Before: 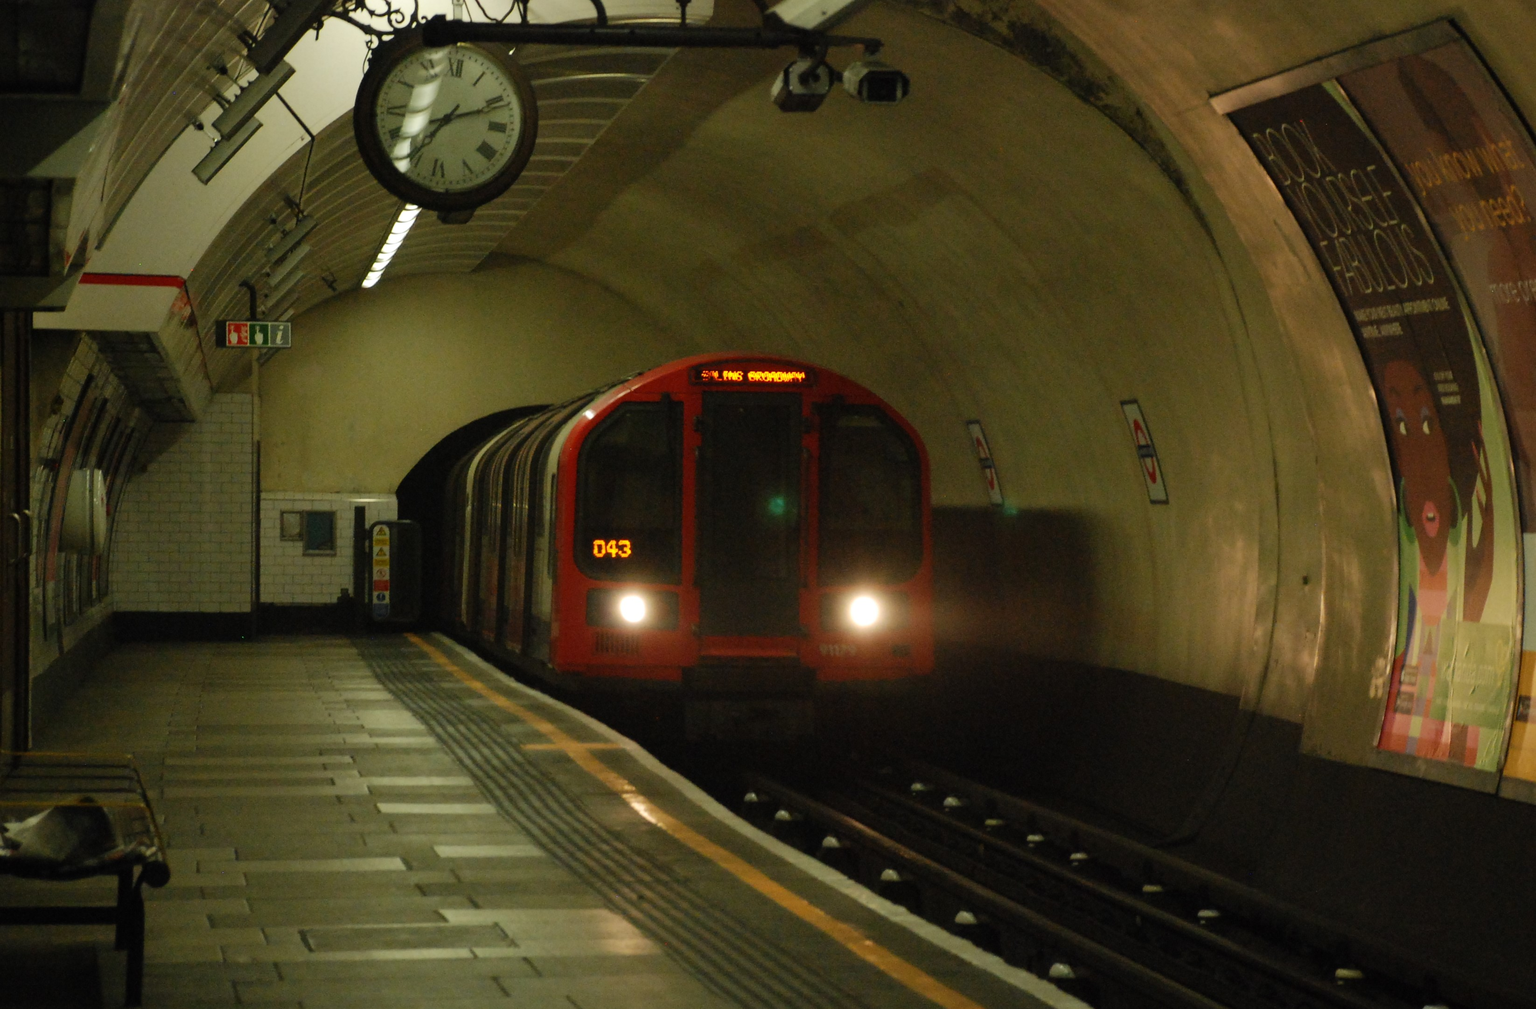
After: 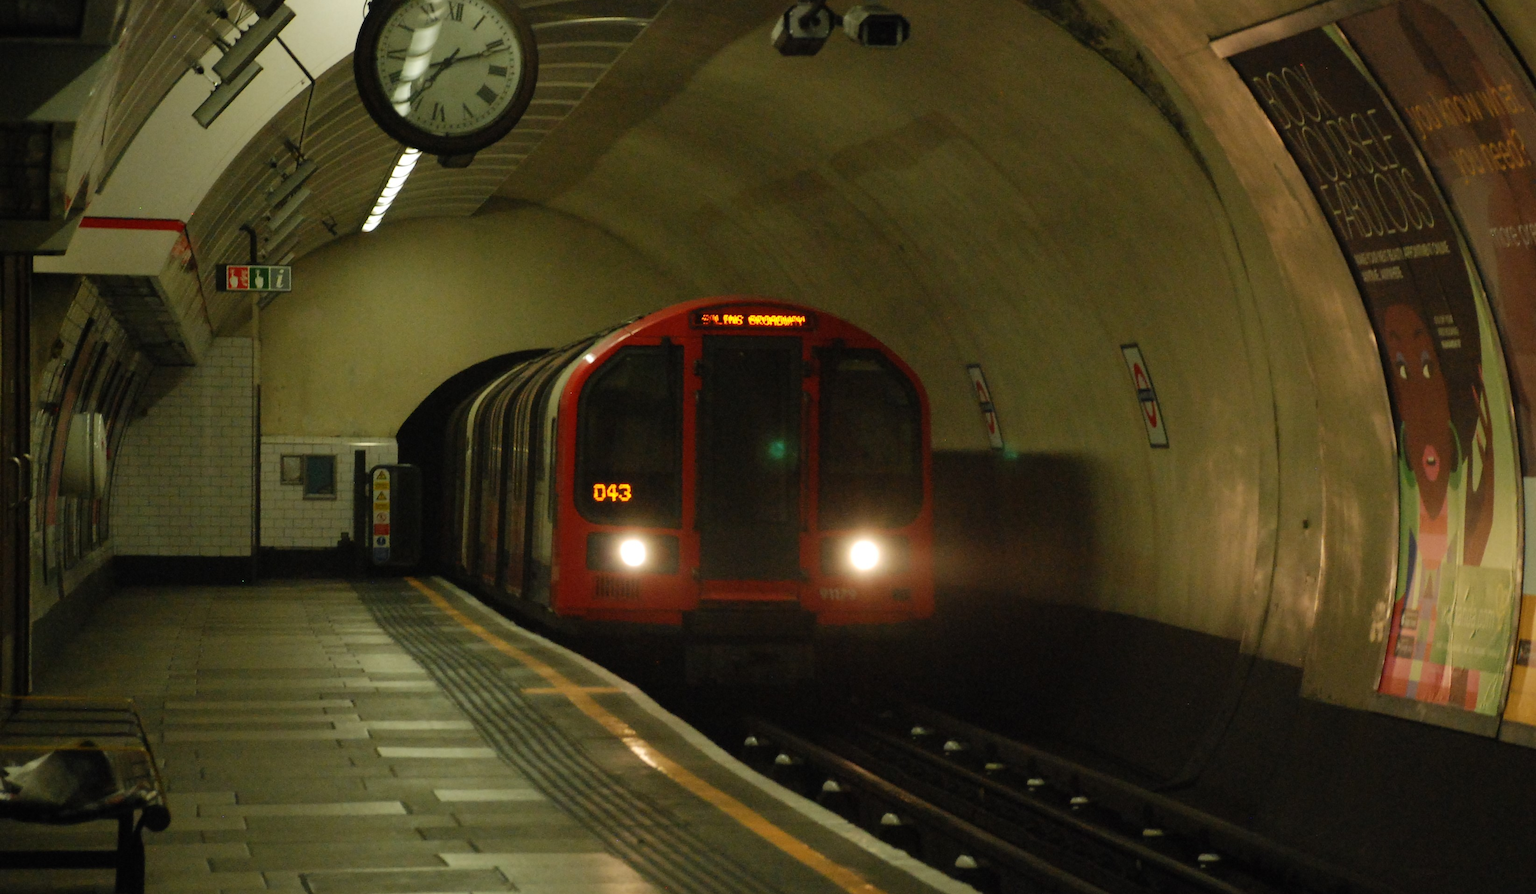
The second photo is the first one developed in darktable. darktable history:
crop and rotate: top 5.619%, bottom 5.707%
